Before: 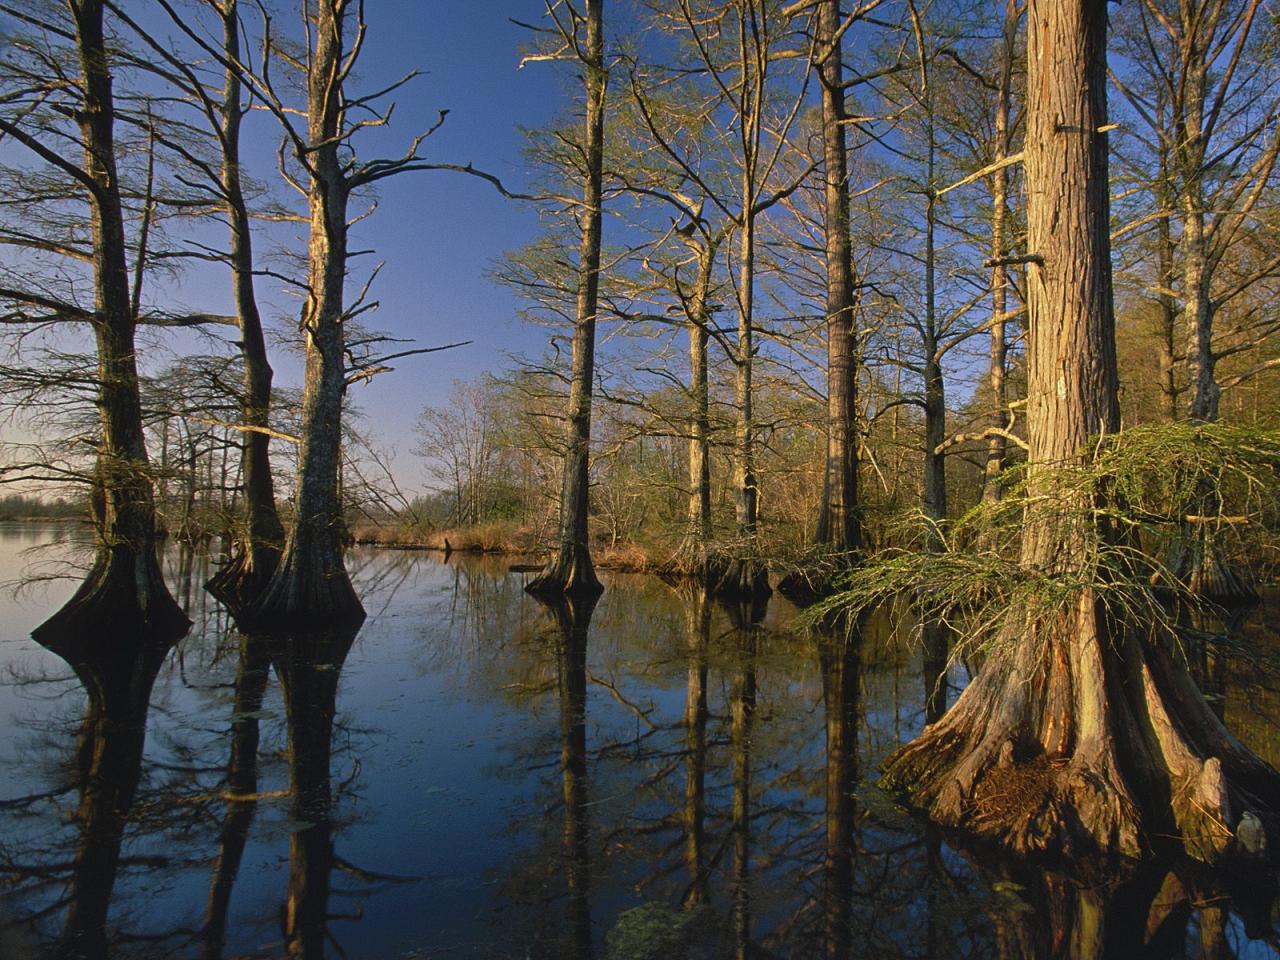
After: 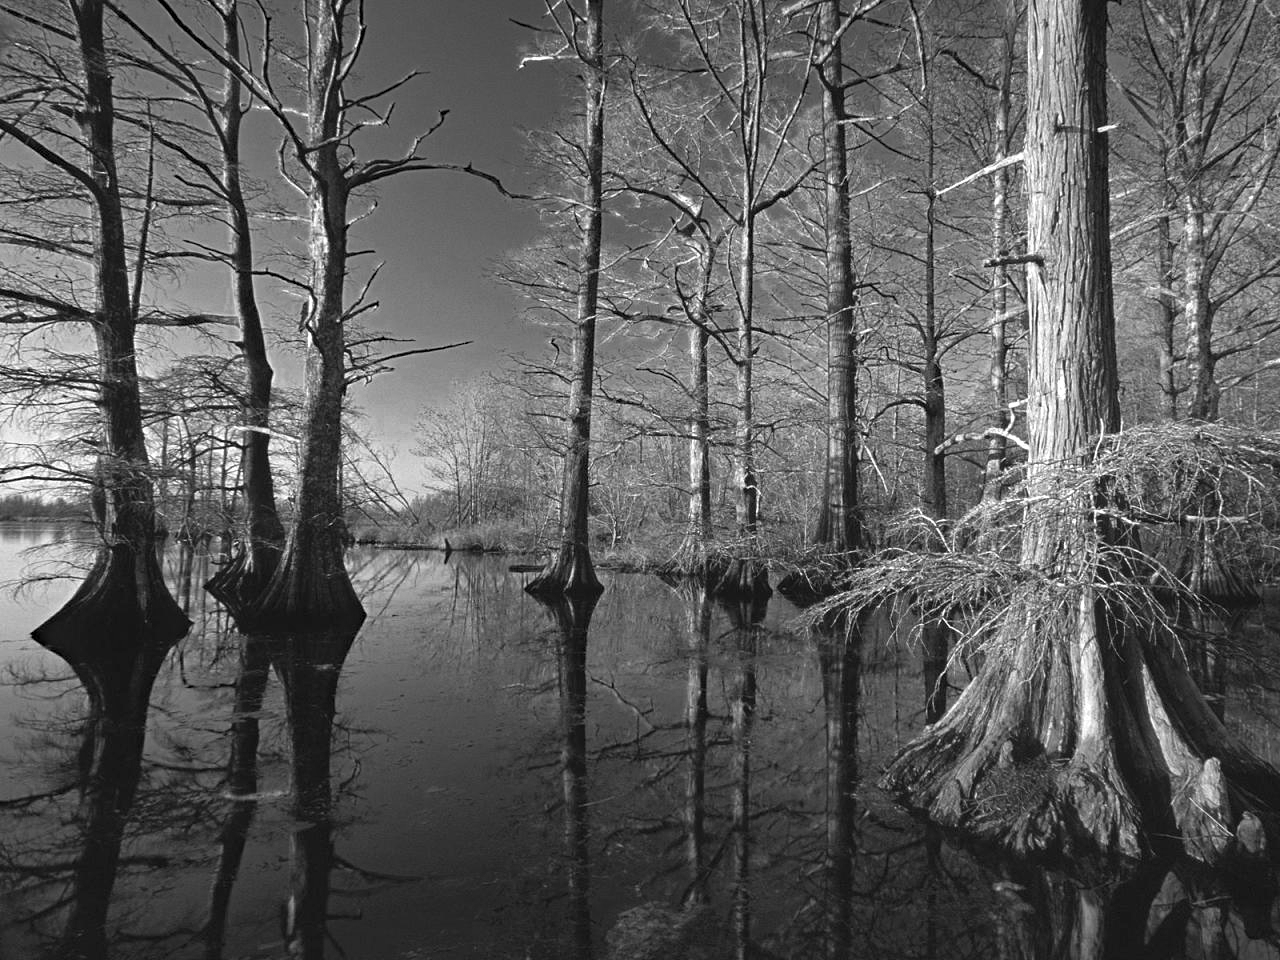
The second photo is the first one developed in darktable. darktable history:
haze removal: compatibility mode true, adaptive false
color zones: curves: ch0 [(0.002, 0.593) (0.143, 0.417) (0.285, 0.541) (0.455, 0.289) (0.608, 0.327) (0.727, 0.283) (0.869, 0.571) (1, 0.603)]; ch1 [(0, 0) (0.143, 0) (0.286, 0) (0.429, 0) (0.571, 0) (0.714, 0) (0.857, 0)]
exposure: black level correction 0, exposure 0.693 EV, compensate exposure bias true, compensate highlight preservation false
